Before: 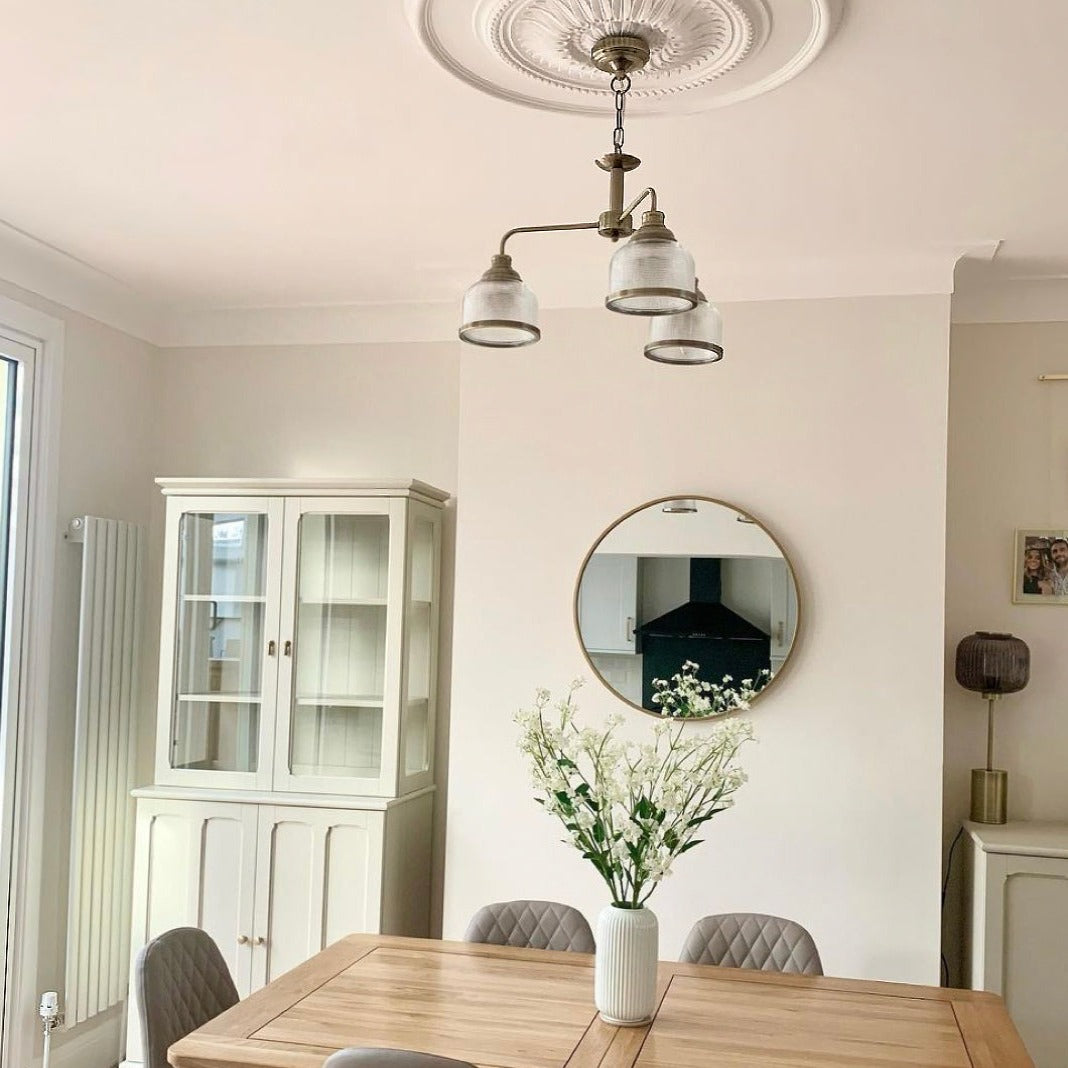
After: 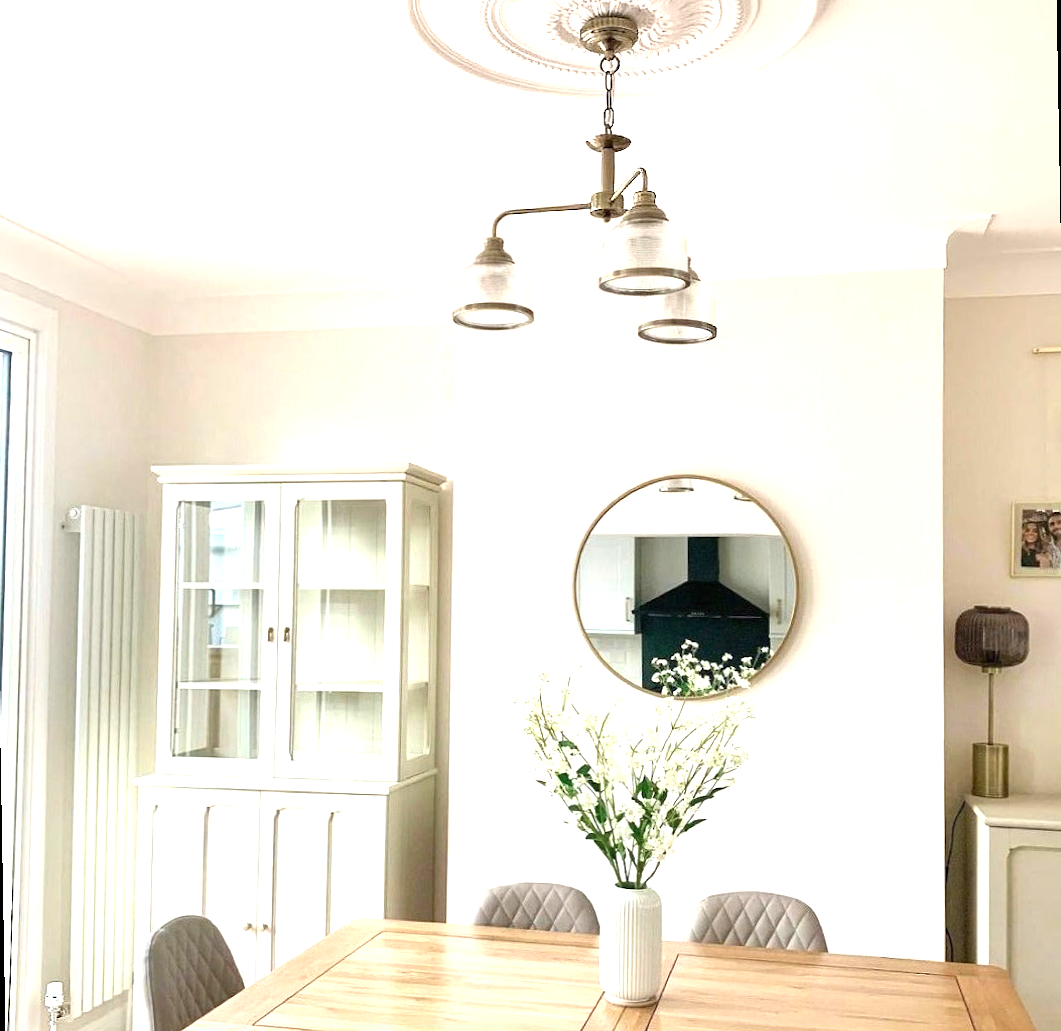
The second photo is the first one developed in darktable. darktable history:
tone equalizer: on, module defaults
rotate and perspective: rotation -1°, crop left 0.011, crop right 0.989, crop top 0.025, crop bottom 0.975
exposure: exposure 1 EV, compensate highlight preservation false
